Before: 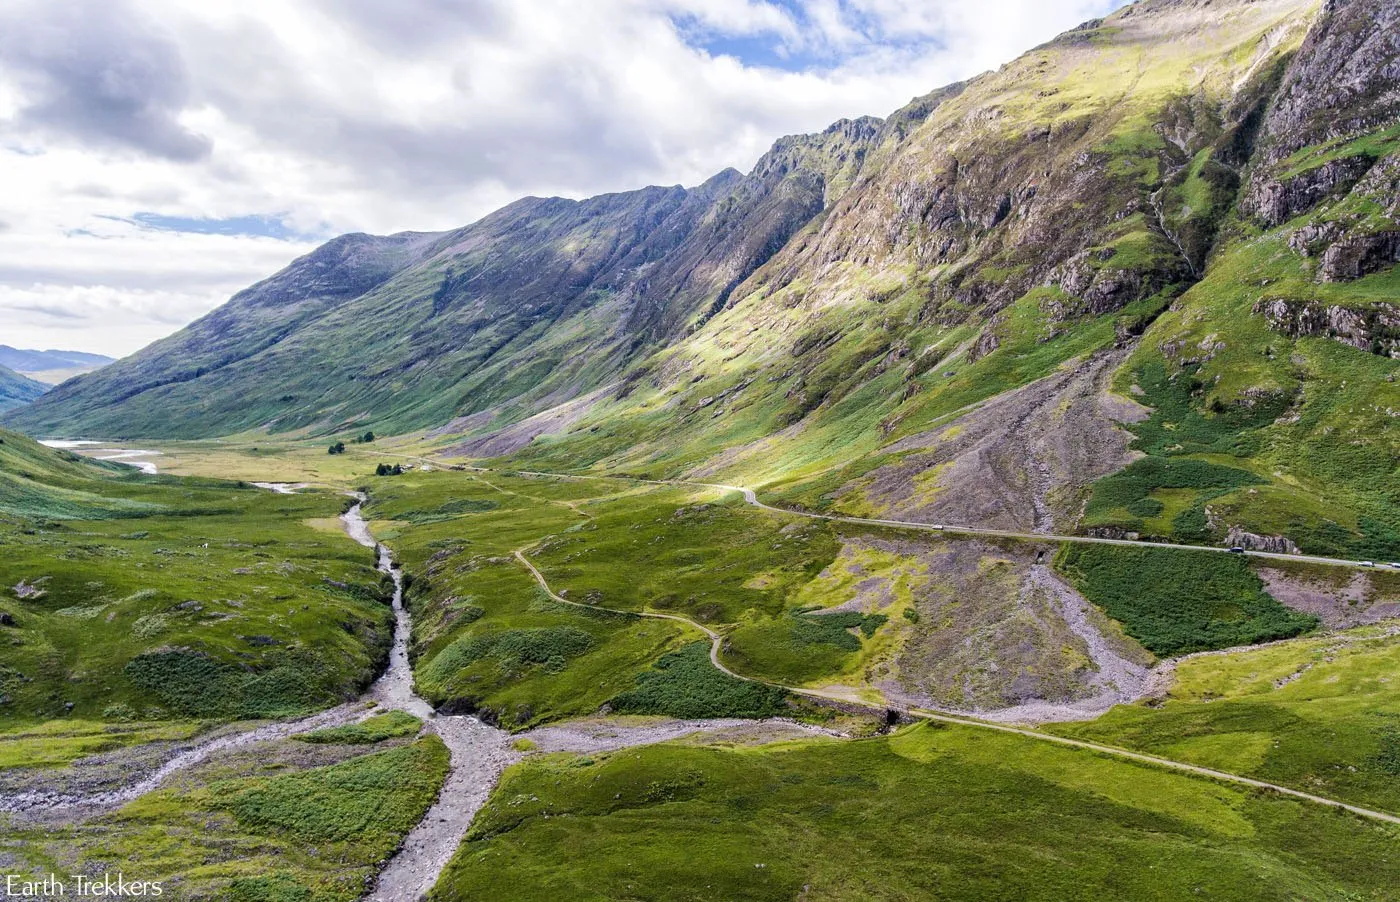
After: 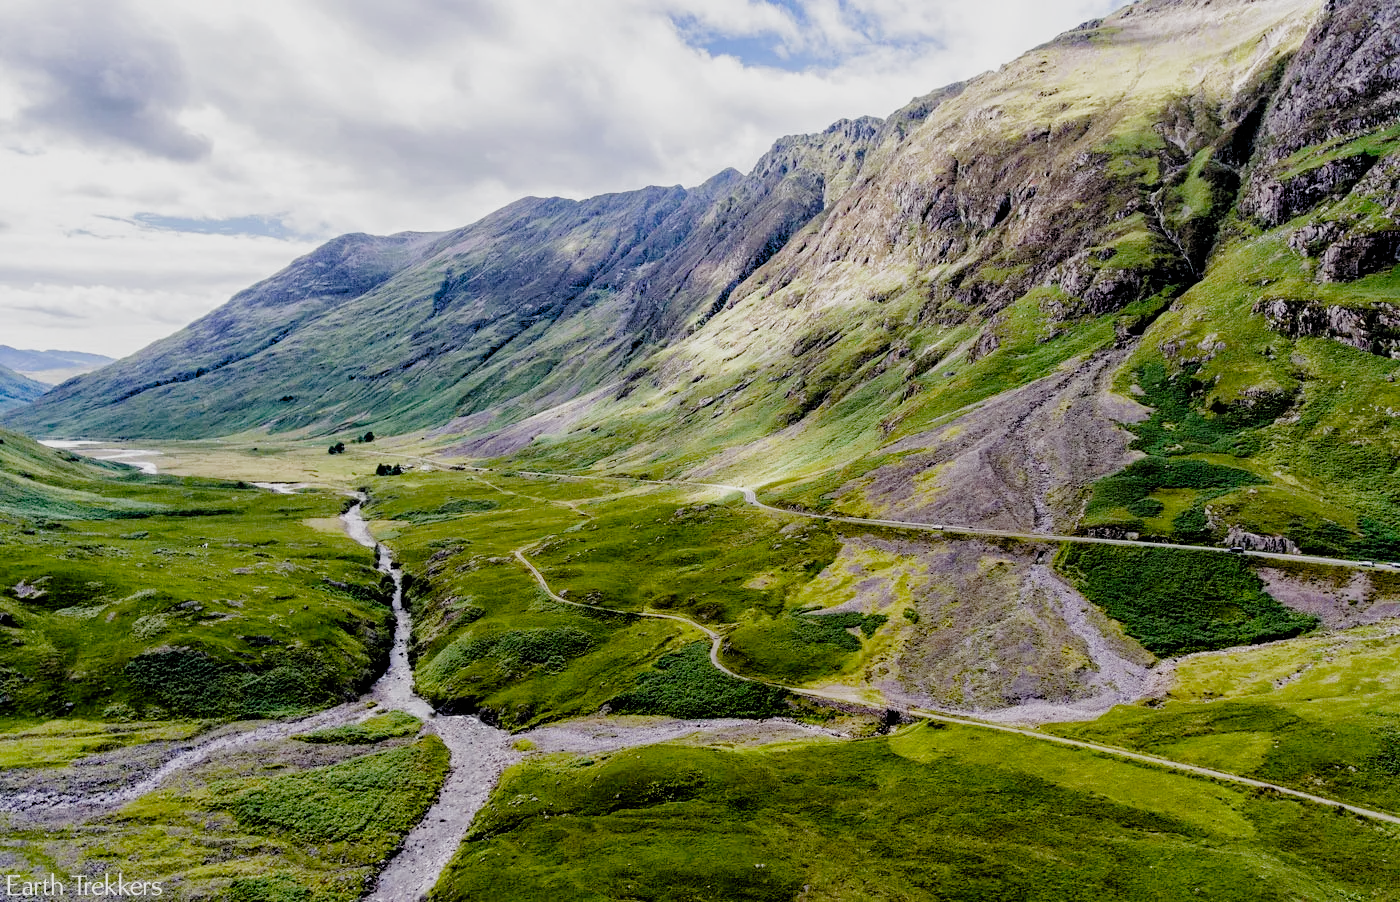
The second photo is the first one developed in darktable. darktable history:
filmic rgb: black relative exposure -3.32 EV, white relative exposure 3.45 EV, hardness 2.36, contrast 1.103, preserve chrominance no, color science v4 (2020), type of noise poissonian
